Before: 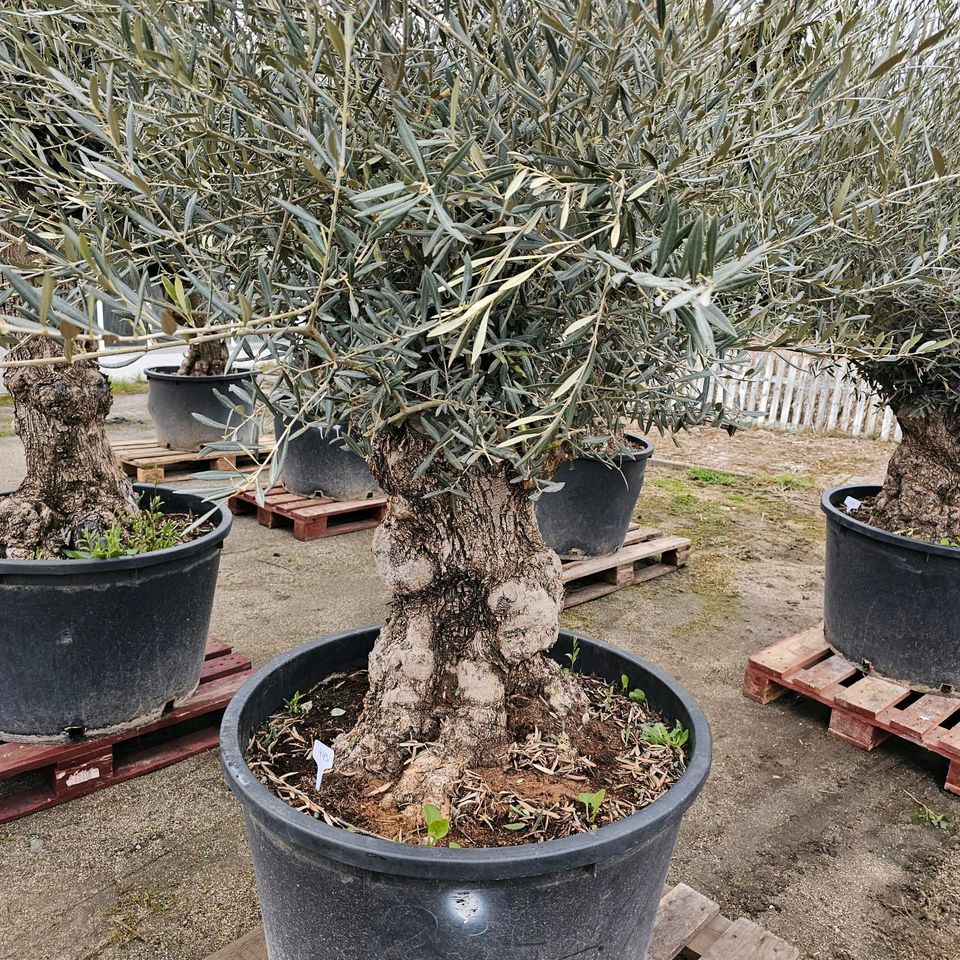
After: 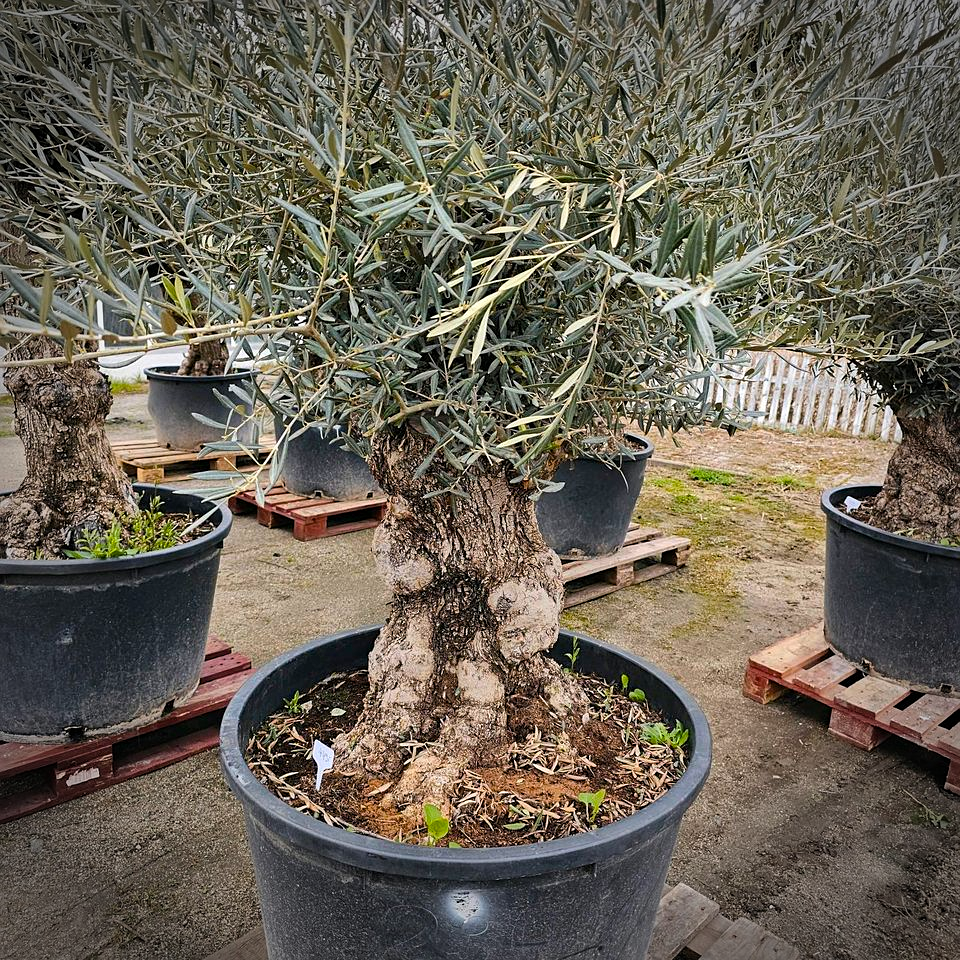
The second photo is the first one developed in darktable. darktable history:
vignetting: fall-off start 75%, brightness -0.692, width/height ratio 1.084
sharpen: radius 1.272, amount 0.305, threshold 0
color balance rgb: perceptual saturation grading › global saturation 30%, global vibrance 20%
shadows and highlights: soften with gaussian
